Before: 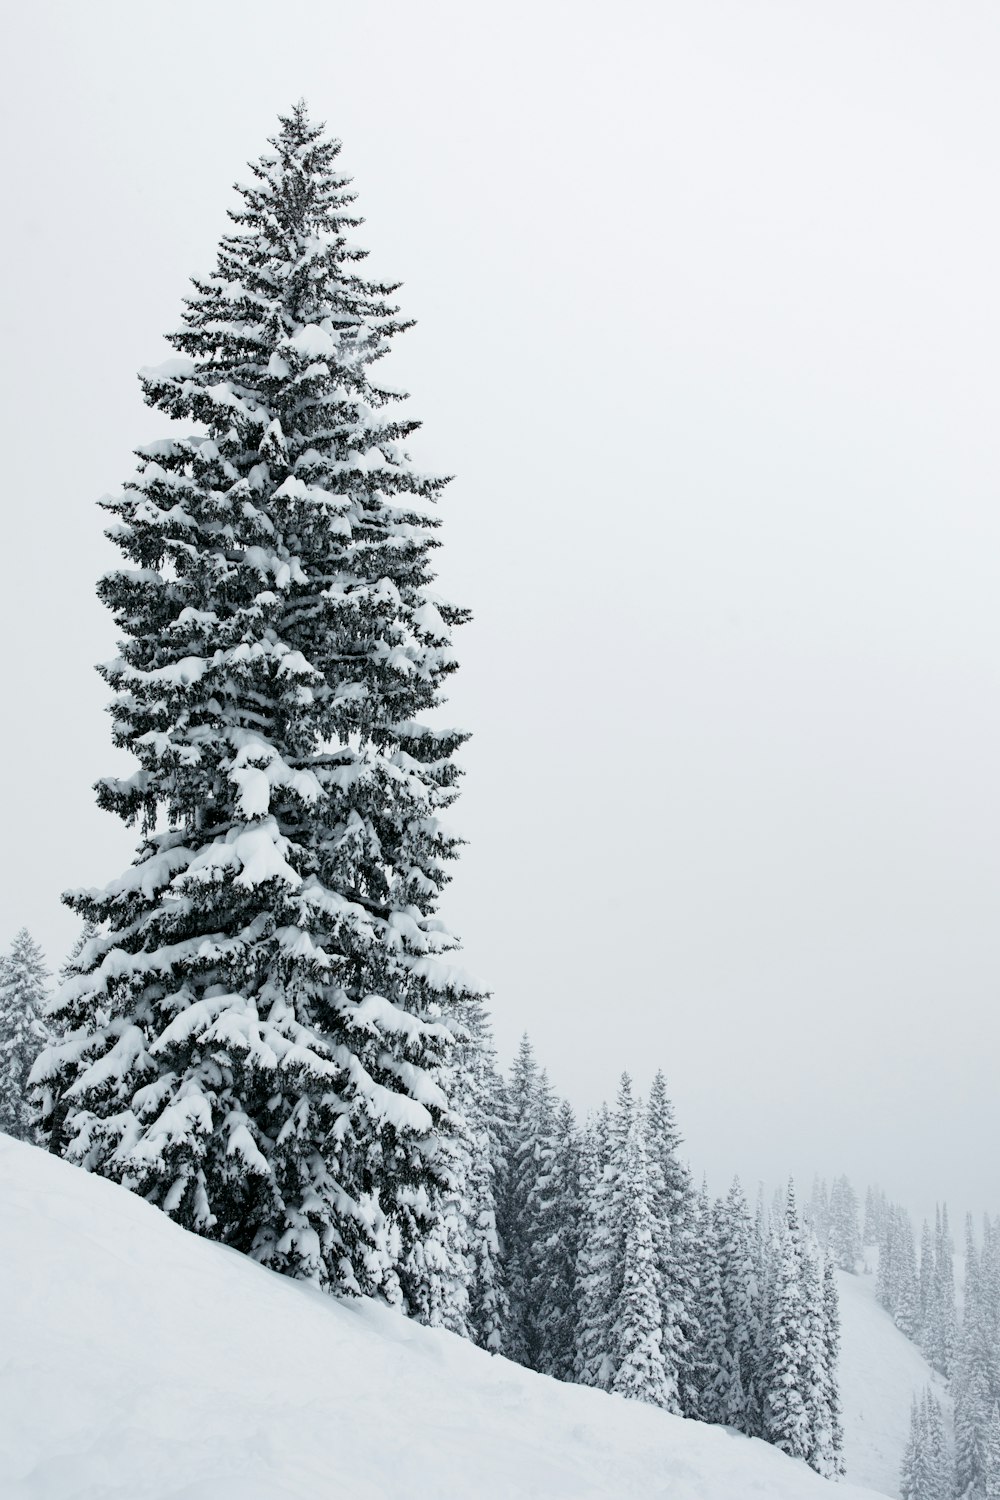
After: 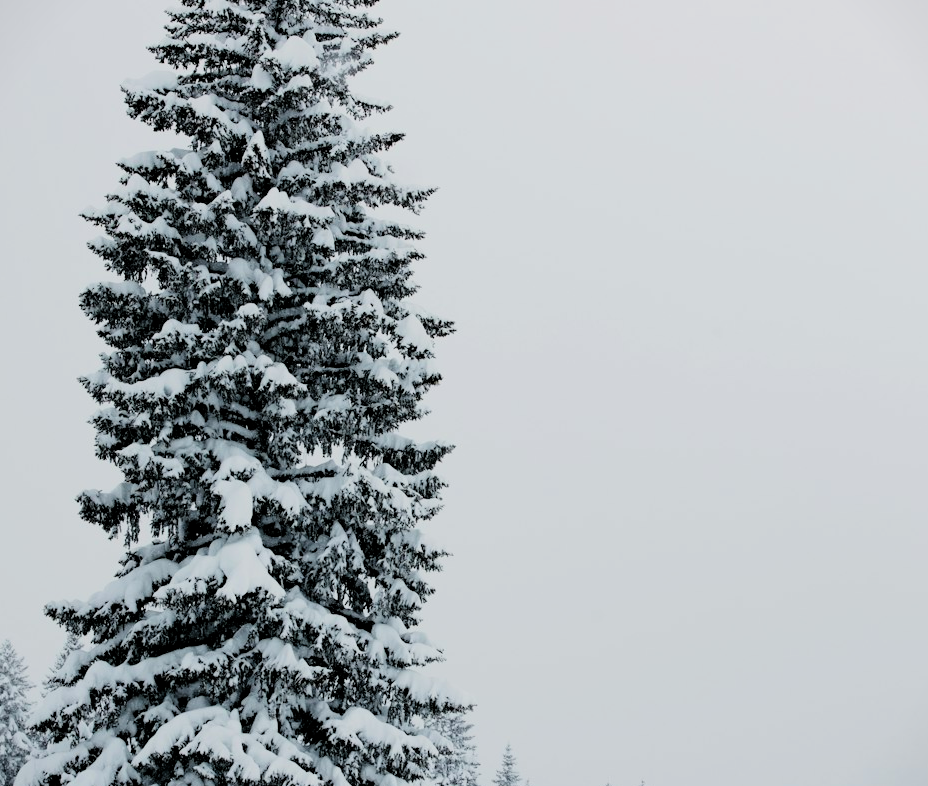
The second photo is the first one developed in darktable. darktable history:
vignetting: fall-off start 116.67%, fall-off radius 59.26%, brightness -0.31, saturation -0.056
crop: left 1.744%, top 19.225%, right 5.069%, bottom 28.357%
filmic rgb: black relative exposure -7.75 EV, white relative exposure 4.4 EV, threshold 3 EV, target black luminance 0%, hardness 3.76, latitude 50.51%, contrast 1.074, highlights saturation mix 10%, shadows ↔ highlights balance -0.22%, color science v4 (2020), enable highlight reconstruction true
